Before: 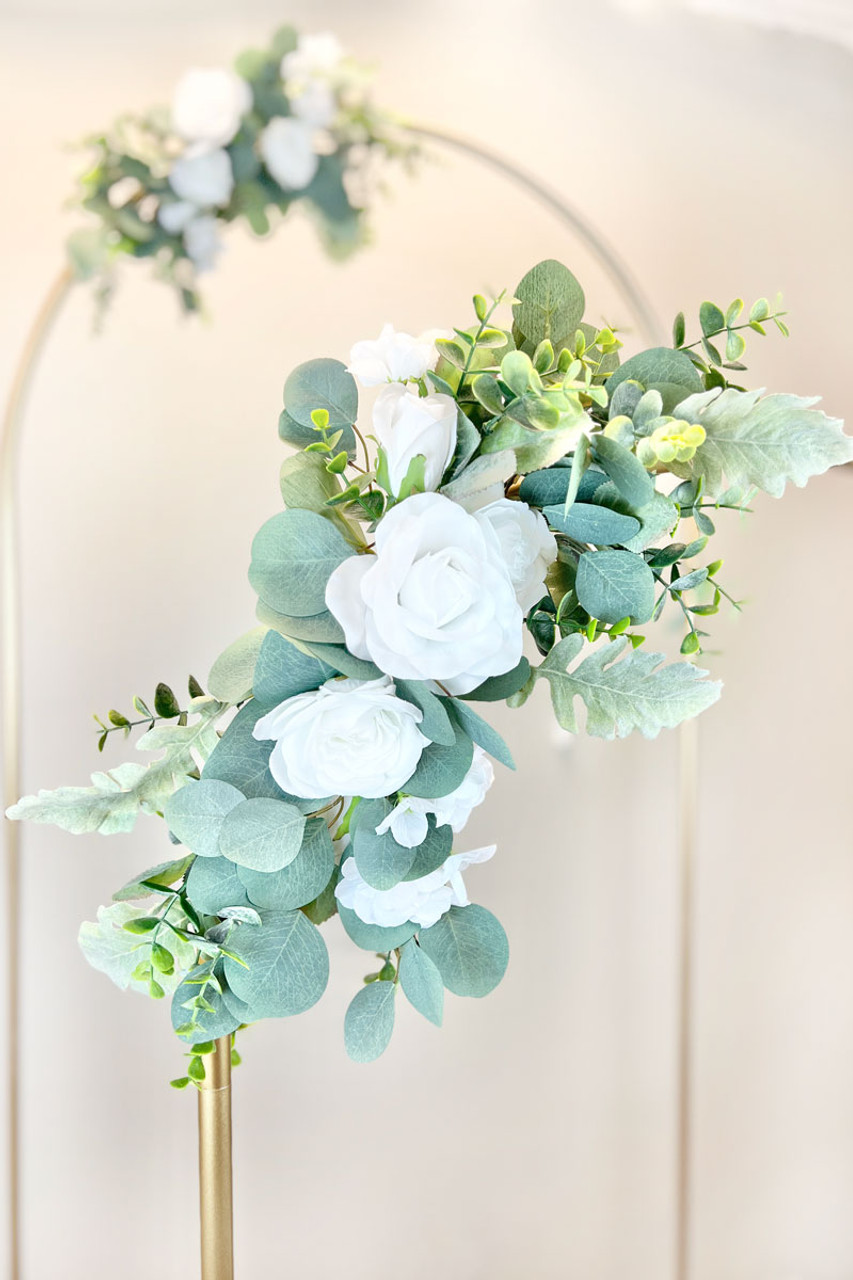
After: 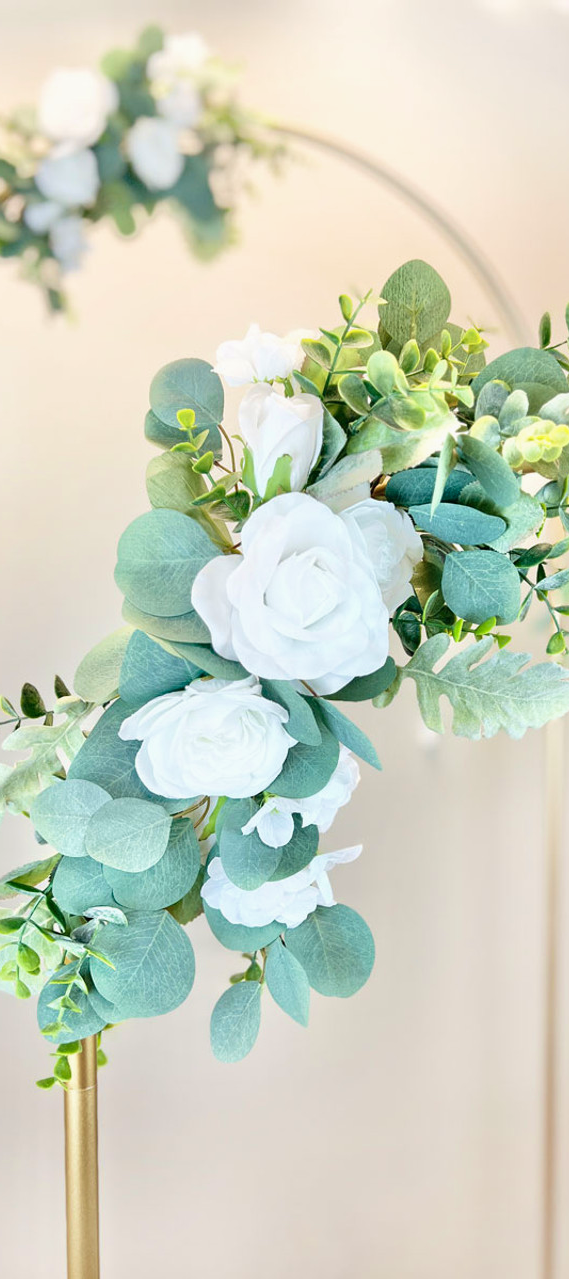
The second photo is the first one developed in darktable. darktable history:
exposure: exposure -0.059 EV, compensate highlight preservation false
velvia: on, module defaults
crop and rotate: left 15.725%, right 17.494%
